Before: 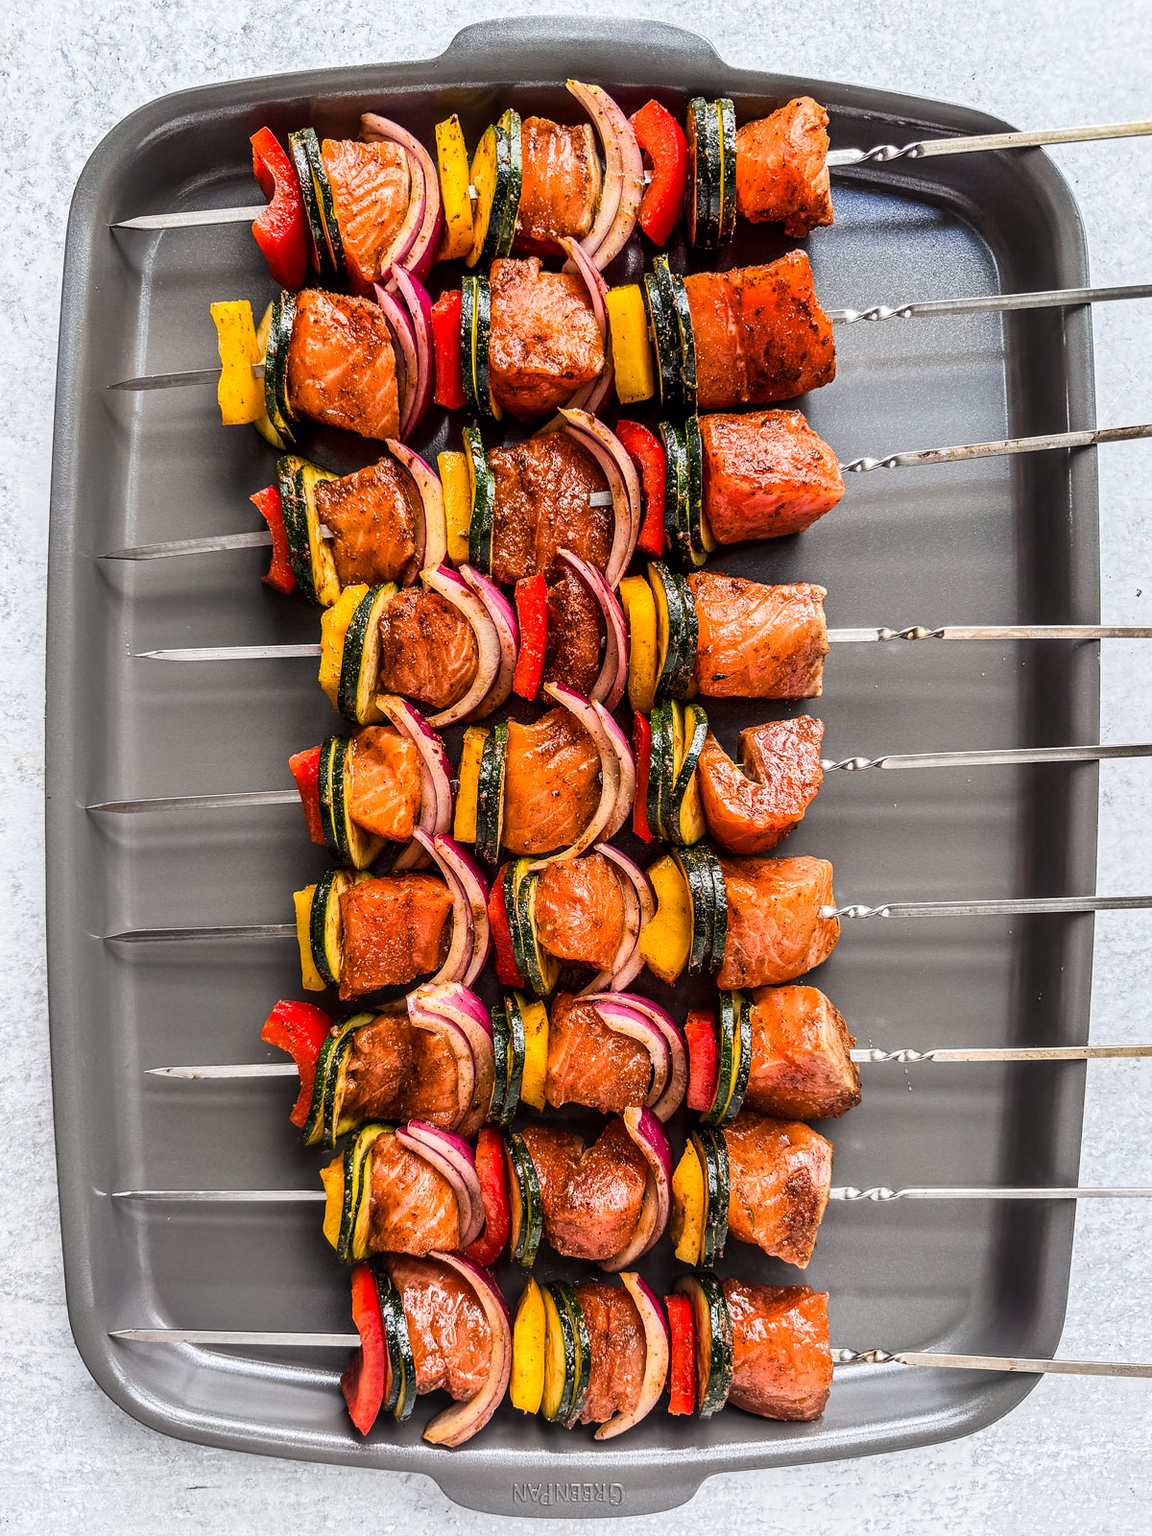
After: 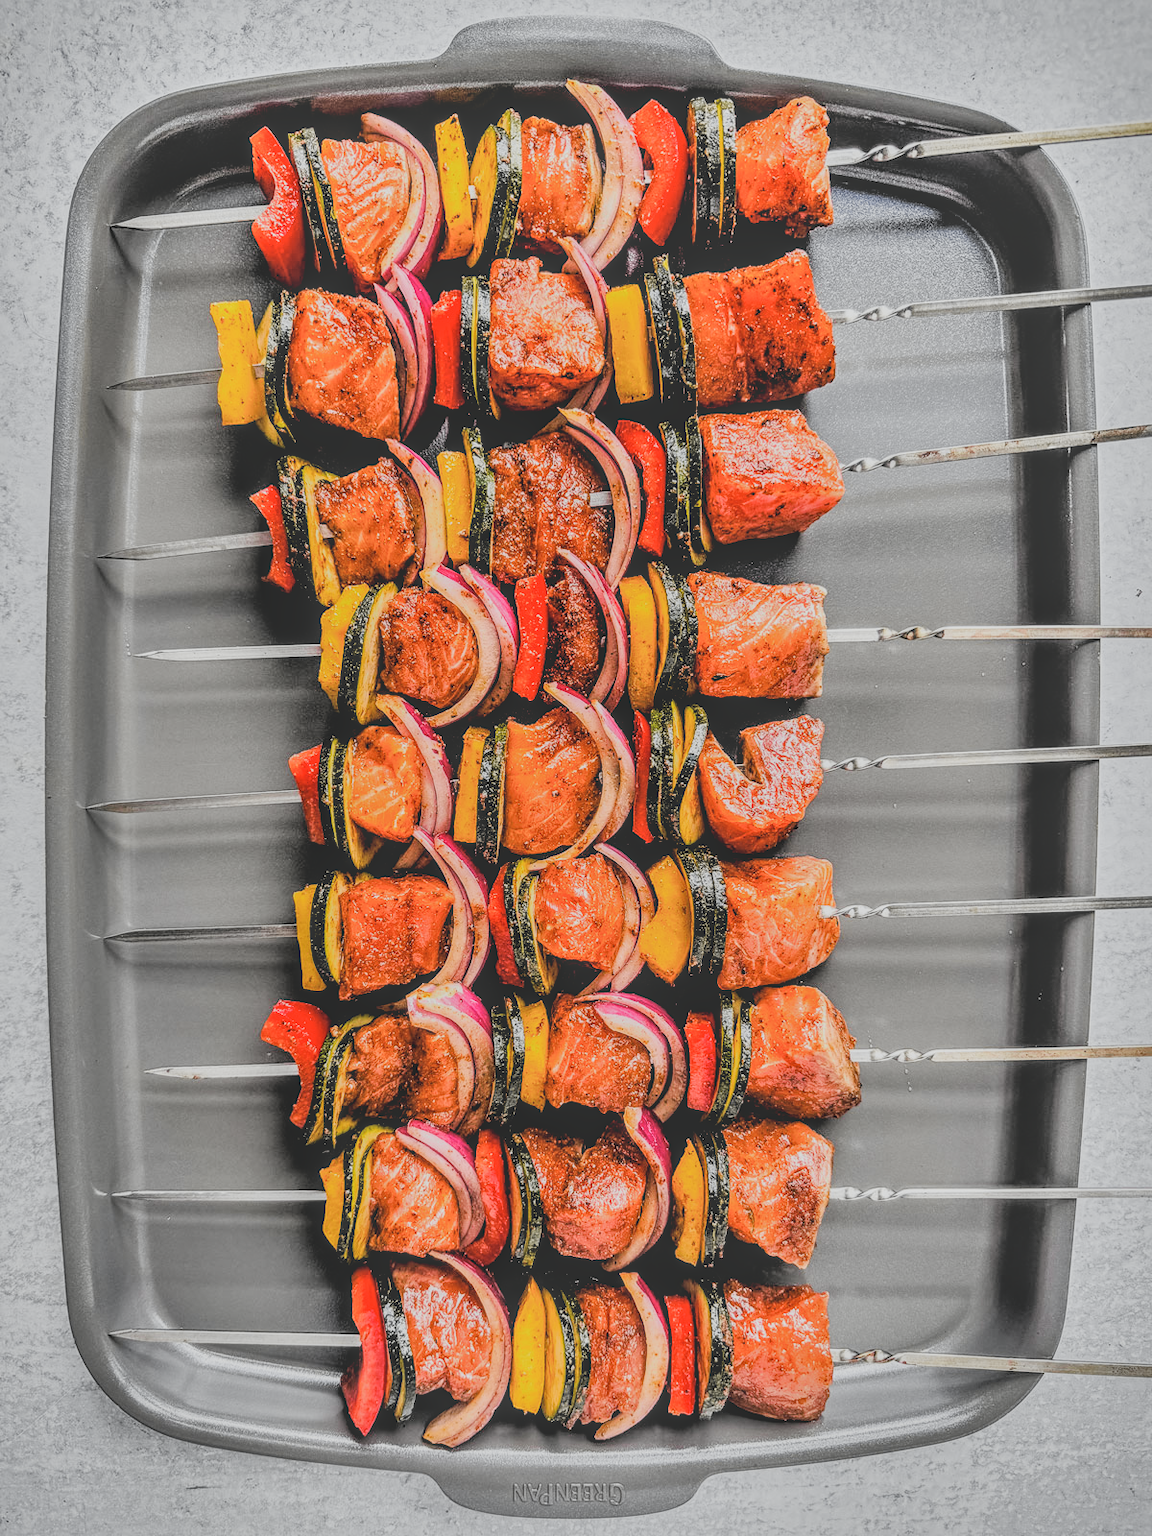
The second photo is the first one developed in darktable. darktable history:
local contrast: highlights 71%, shadows 22%, midtone range 0.192
filmic rgb: black relative exposure -4.51 EV, white relative exposure 4.77 EV, hardness 2.34, latitude 36.83%, contrast 1.043, highlights saturation mix 0.793%, shadows ↔ highlights balance 1.25%
tone equalizer: -8 EV -0.435 EV, -7 EV -0.36 EV, -6 EV -0.311 EV, -5 EV -0.2 EV, -3 EV 0.194 EV, -2 EV 0.356 EV, -1 EV 0.38 EV, +0 EV 0.424 EV, mask exposure compensation -0.484 EV
contrast brightness saturation: saturation -0.151
shadows and highlights: white point adjustment 0.119, highlights -70.51, soften with gaussian
tone curve: curves: ch0 [(0, 0.012) (0.036, 0.035) (0.274, 0.288) (0.504, 0.536) (0.844, 0.84) (1, 0.983)]; ch1 [(0, 0) (0.389, 0.403) (0.462, 0.486) (0.499, 0.498) (0.511, 0.502) (0.536, 0.547) (0.579, 0.578) (0.626, 0.645) (0.749, 0.781) (1, 1)]; ch2 [(0, 0) (0.457, 0.486) (0.5, 0.5) (0.557, 0.561) (0.614, 0.622) (0.704, 0.732) (1, 1)], color space Lab, independent channels, preserve colors none
